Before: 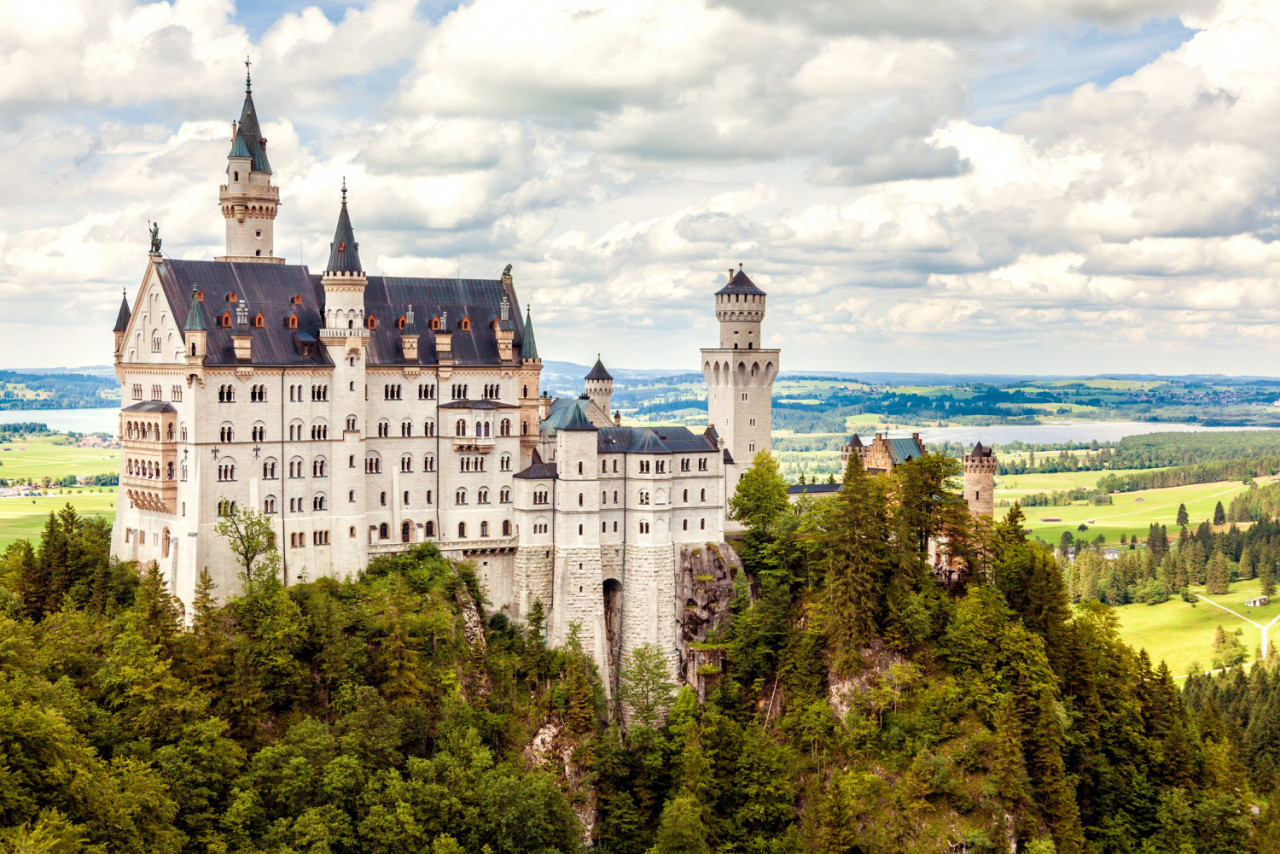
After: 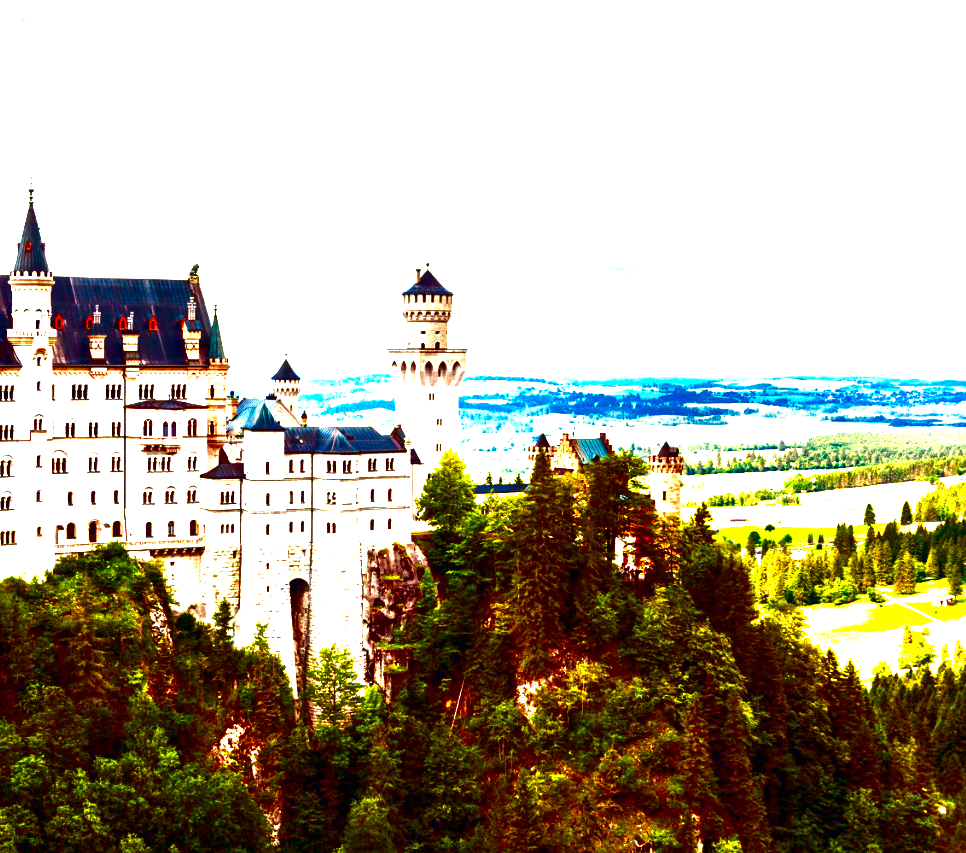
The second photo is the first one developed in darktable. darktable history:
exposure: black level correction 0, exposure 1.518 EV, compensate highlight preservation false
crop and rotate: left 24.494%
contrast brightness saturation: brightness -0.992, saturation 0.99
